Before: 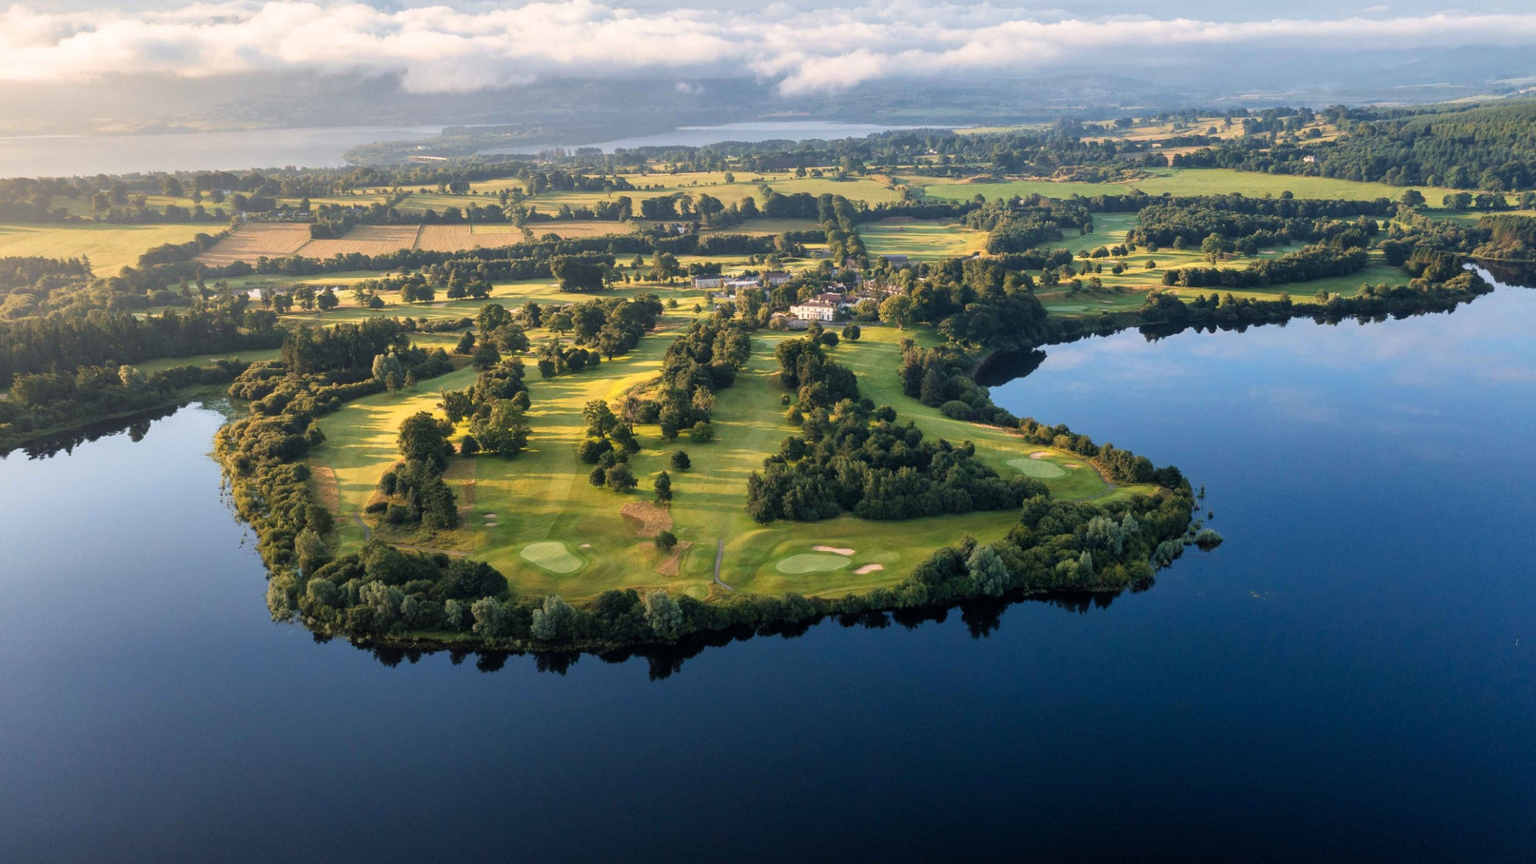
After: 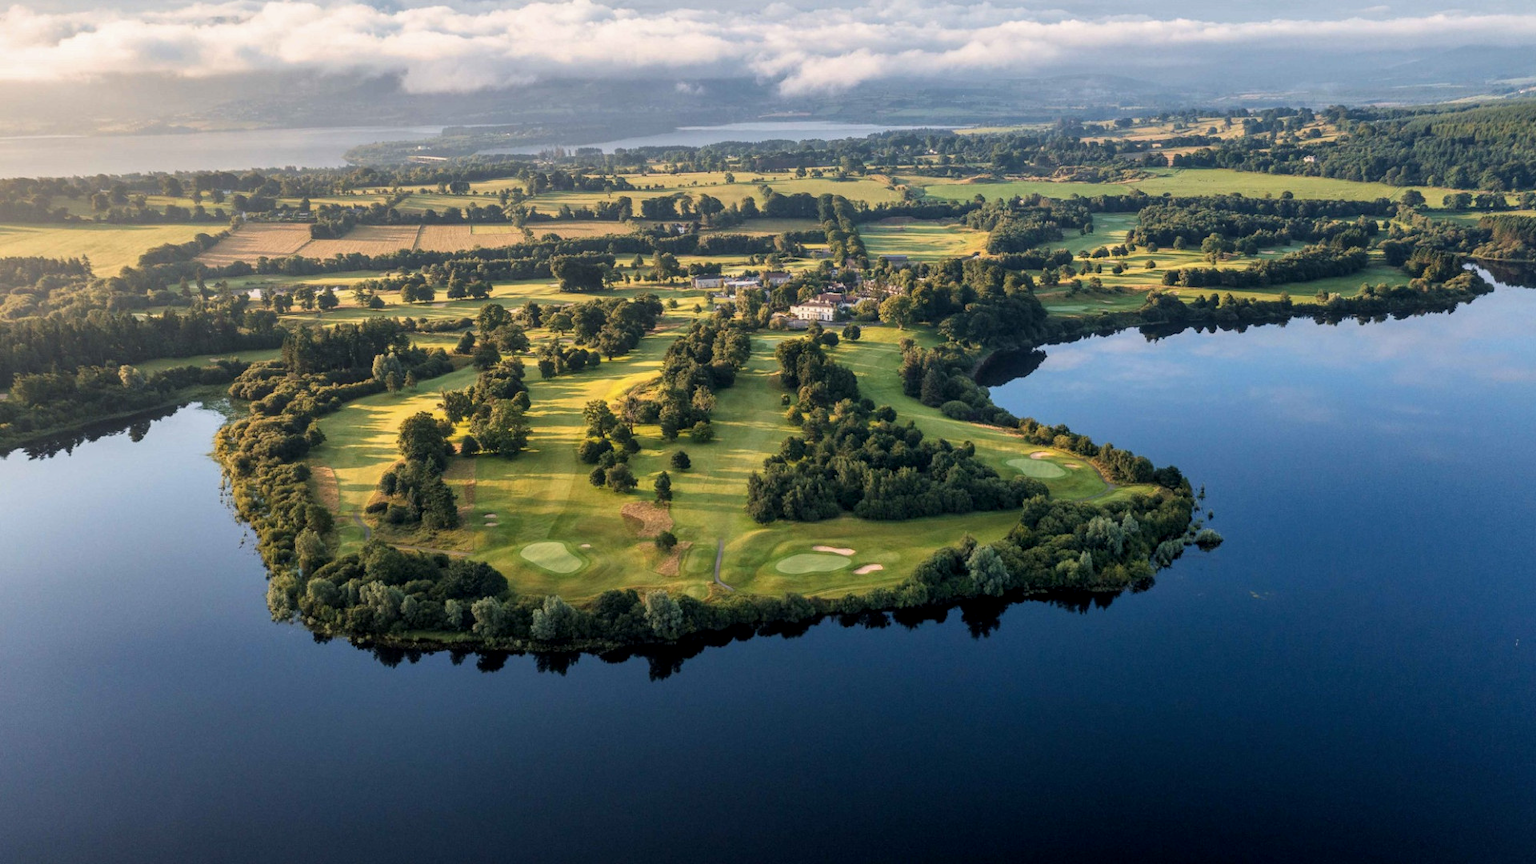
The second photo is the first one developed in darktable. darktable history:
exposure: exposure -0.153 EV, compensate highlight preservation false
local contrast: on, module defaults
